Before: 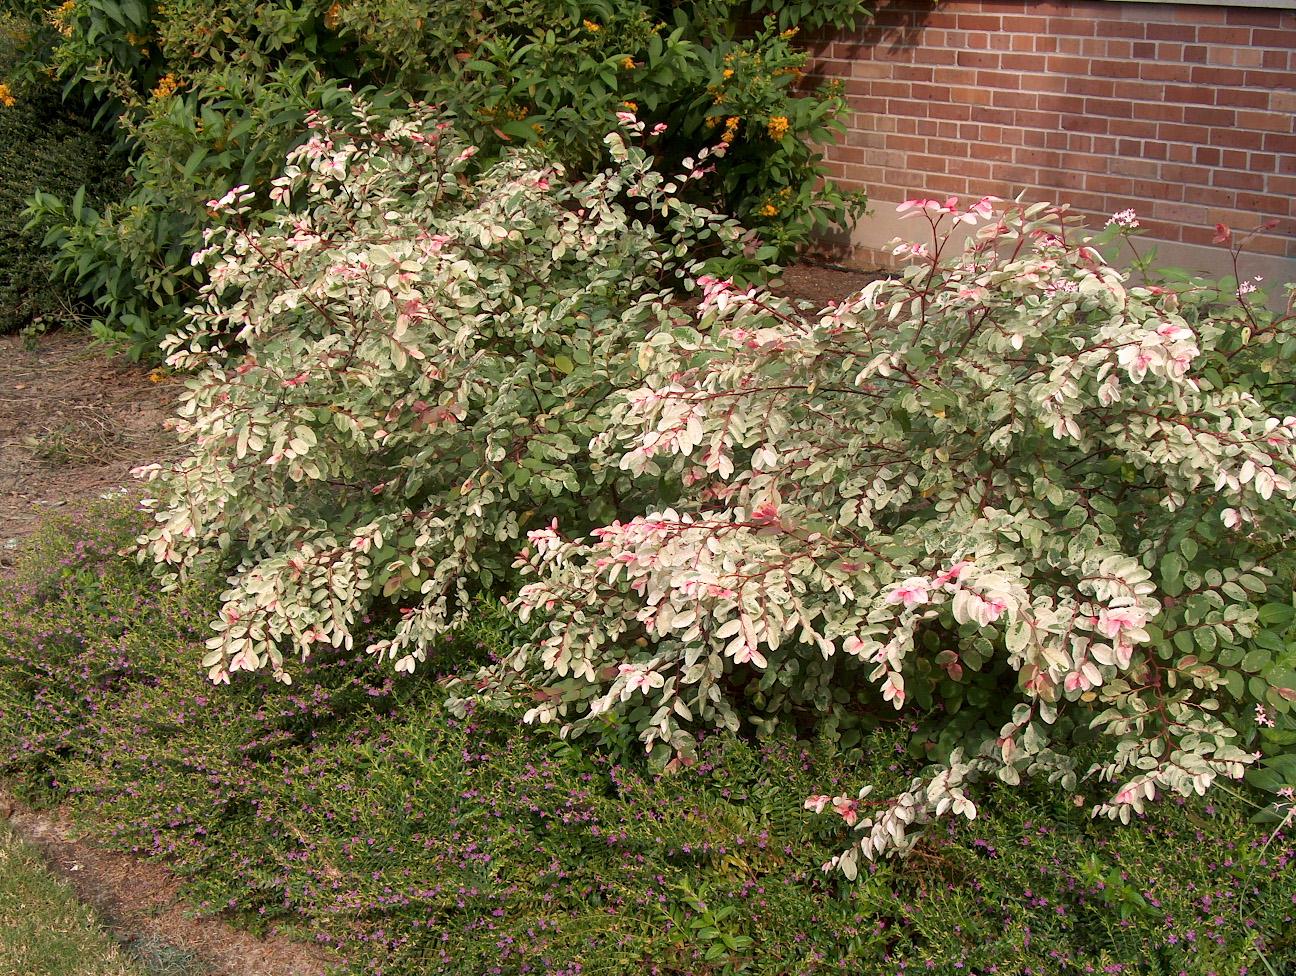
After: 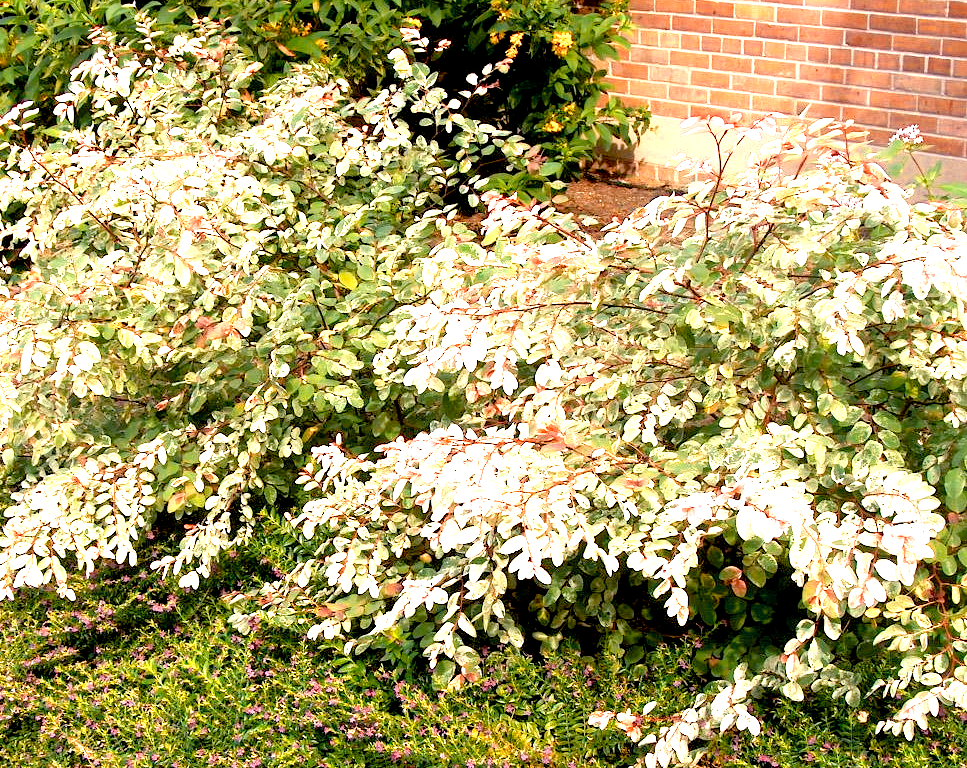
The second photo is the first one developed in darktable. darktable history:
color balance rgb: shadows lift › chroma 2.021%, shadows lift › hue 221.52°, perceptual saturation grading › global saturation 30.652%, global vibrance 9.62%
exposure: black level correction 0.011, exposure 1.085 EV, compensate exposure bias true, compensate highlight preservation false
crop: left 16.697%, top 8.7%, right 8.634%, bottom 12.567%
color zones: curves: ch0 [(0.018, 0.548) (0.197, 0.654) (0.425, 0.447) (0.605, 0.658) (0.732, 0.579)]; ch1 [(0.105, 0.531) (0.224, 0.531) (0.386, 0.39) (0.618, 0.456) (0.732, 0.456) (0.956, 0.421)]; ch2 [(0.039, 0.583) (0.215, 0.465) (0.399, 0.544) (0.465, 0.548) (0.614, 0.447) (0.724, 0.43) (0.882, 0.623) (0.956, 0.632)]
tone equalizer: on, module defaults
